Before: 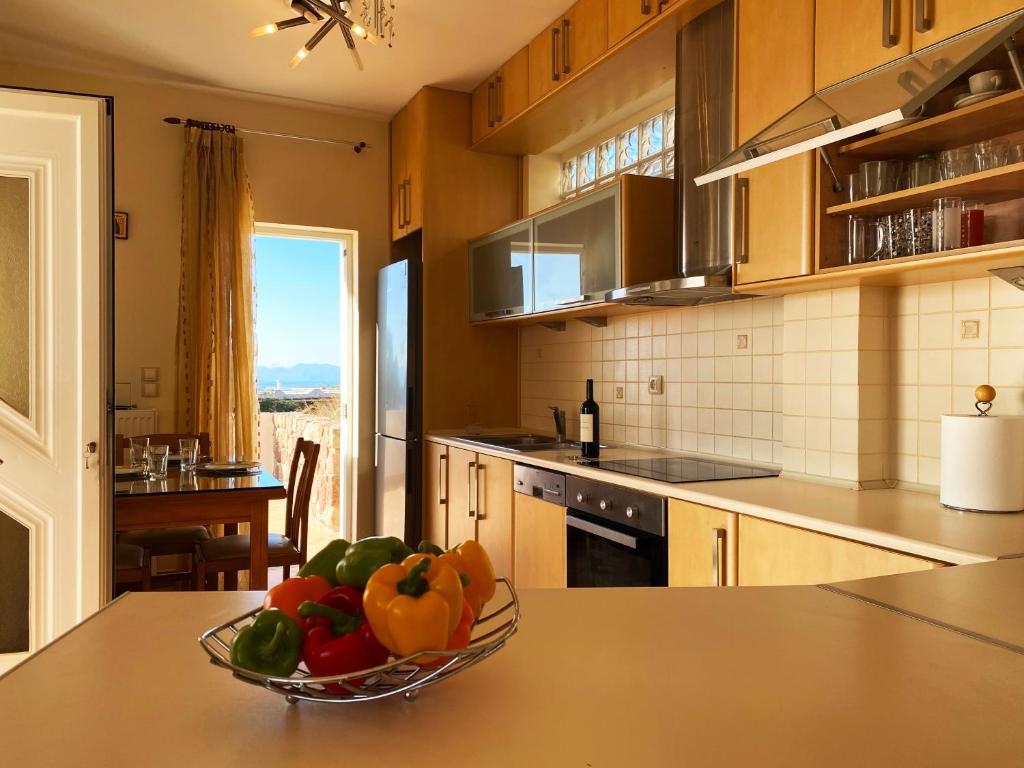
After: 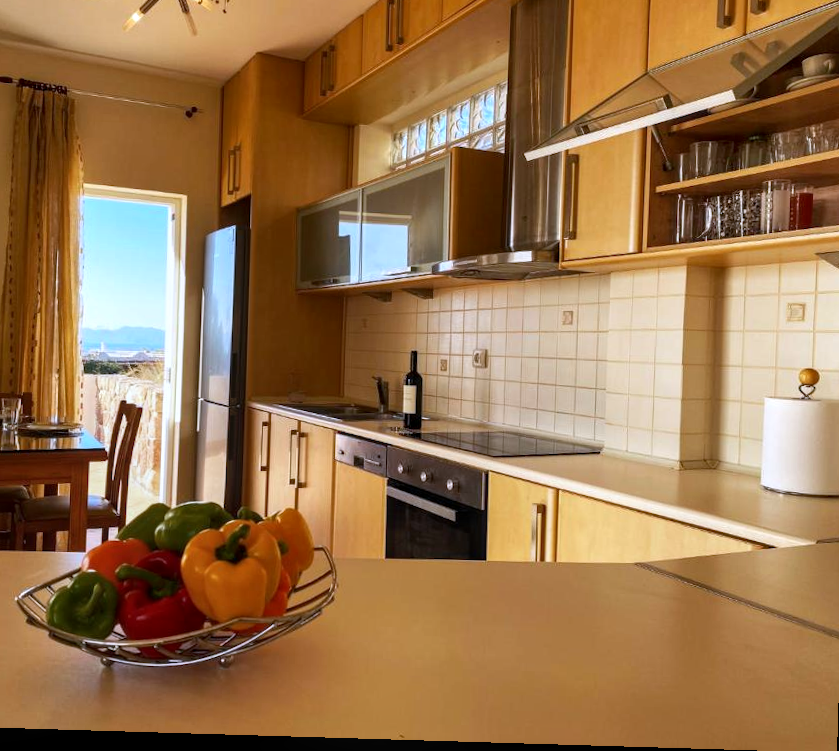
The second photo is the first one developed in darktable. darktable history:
white balance: red 0.967, blue 1.119, emerald 0.756
crop and rotate: left 17.959%, top 5.771%, right 1.742%
rotate and perspective: rotation 1.72°, automatic cropping off
local contrast: on, module defaults
